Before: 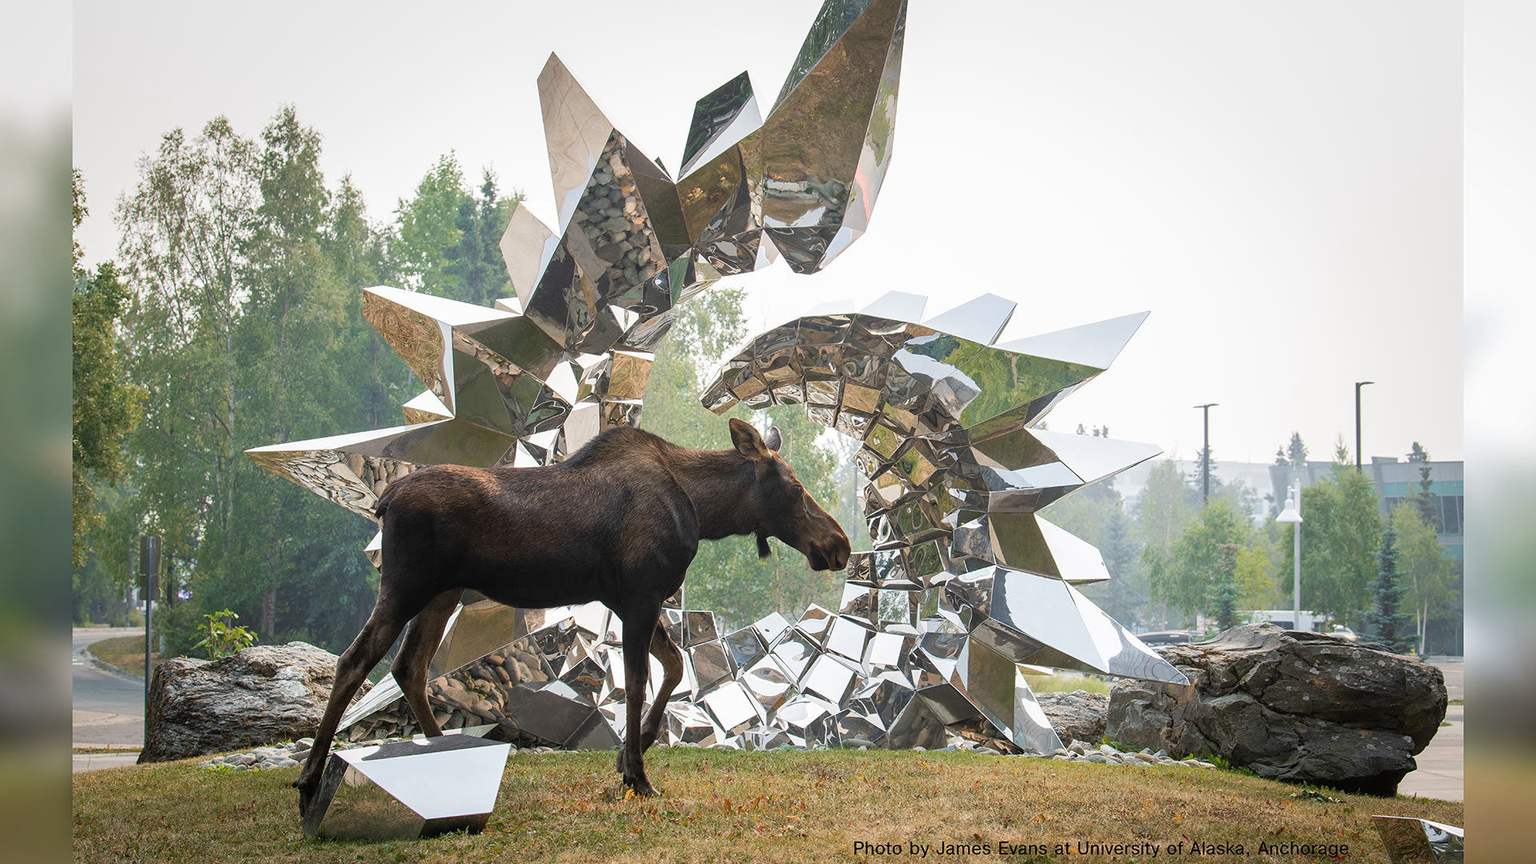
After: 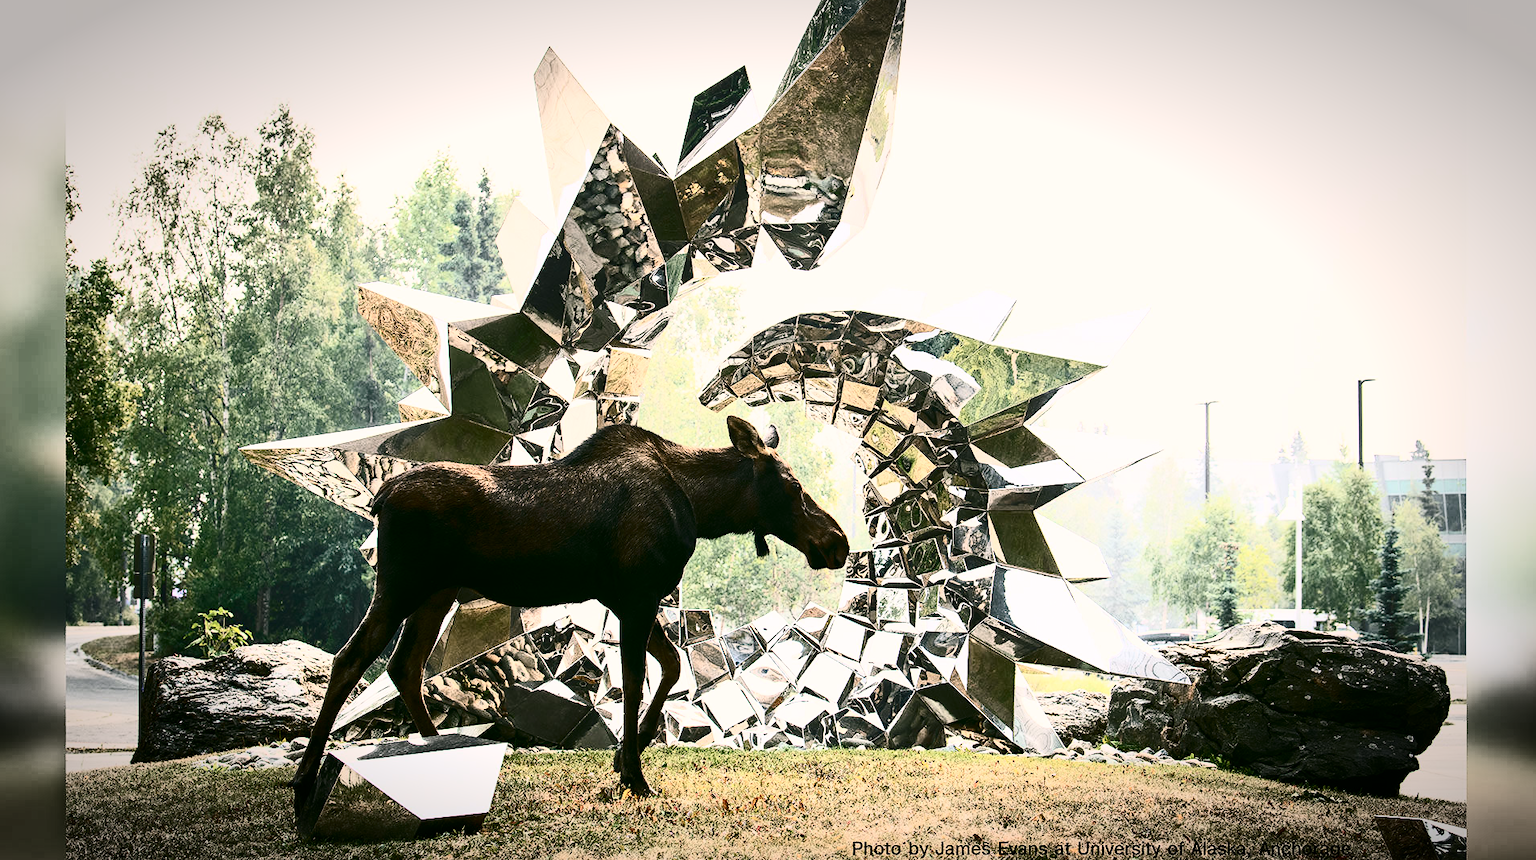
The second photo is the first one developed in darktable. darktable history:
vignetting: brightness -0.535, saturation -0.52, automatic ratio true
contrast brightness saturation: contrast 0.924, brightness 0.192
color correction: highlights a* 4.13, highlights b* 4.97, shadows a* -6.98, shadows b* 4.68
crop: left 0.475%, top 0.709%, right 0.186%, bottom 0.382%
